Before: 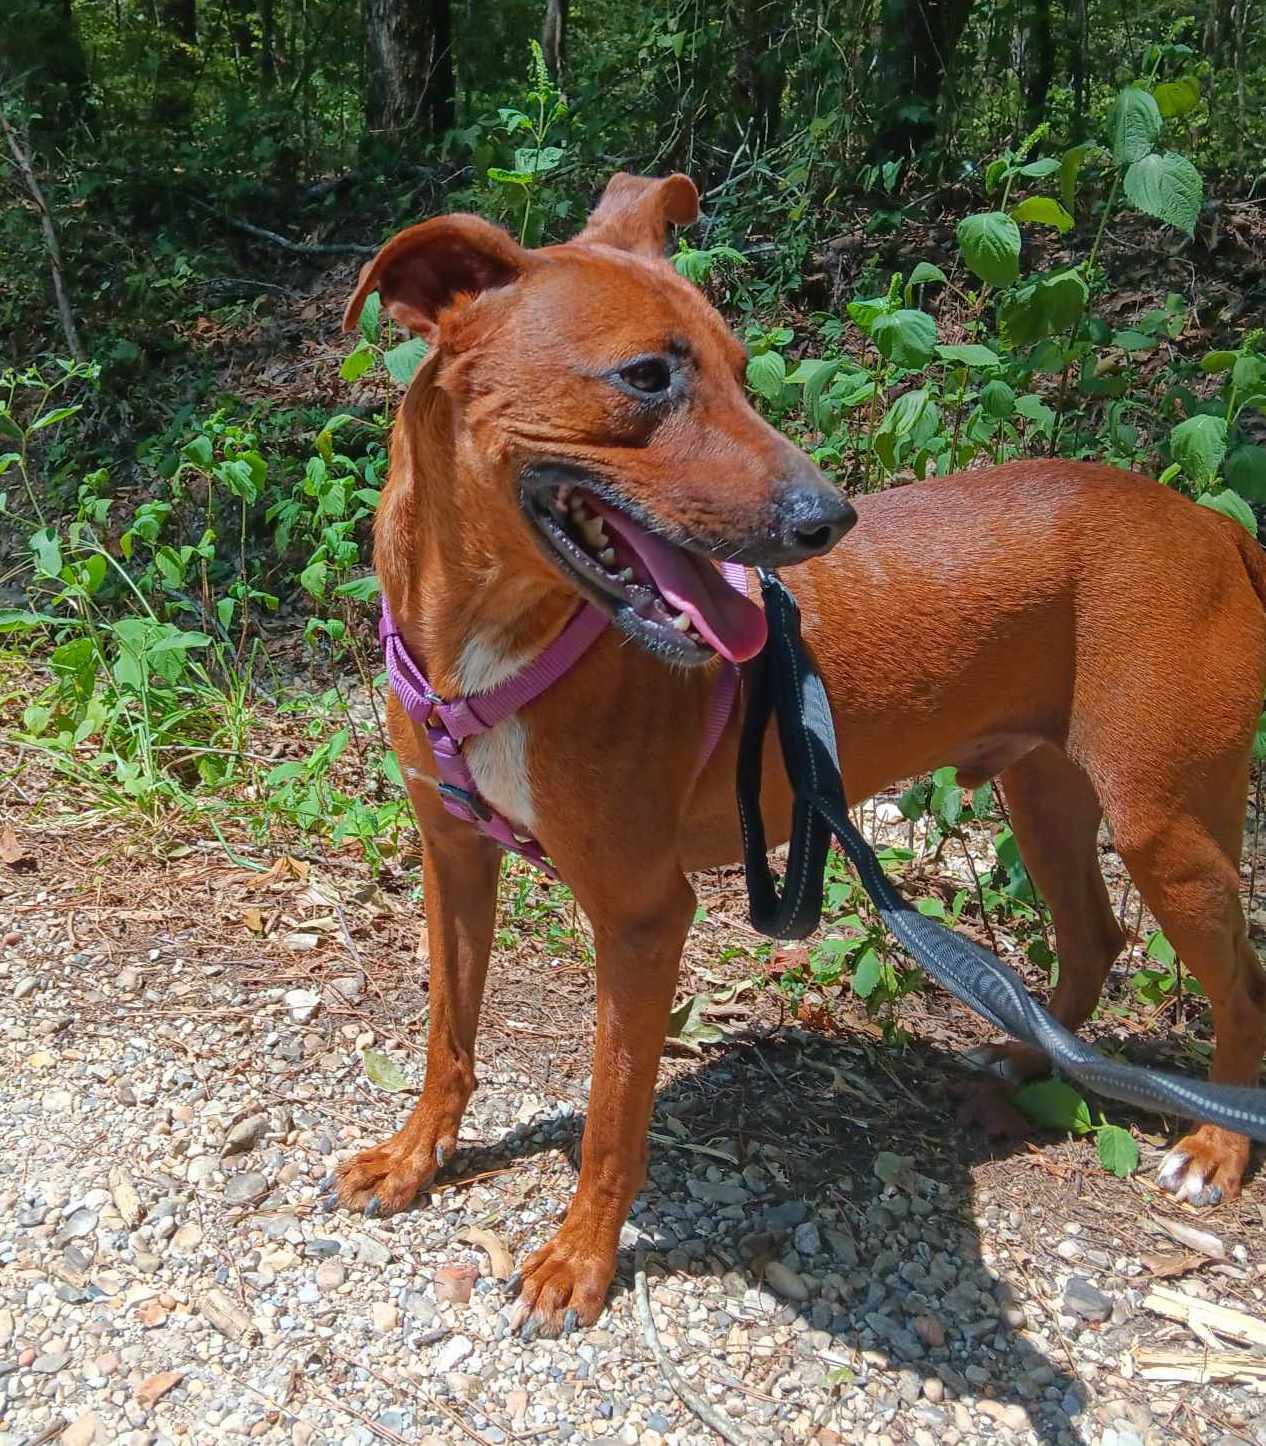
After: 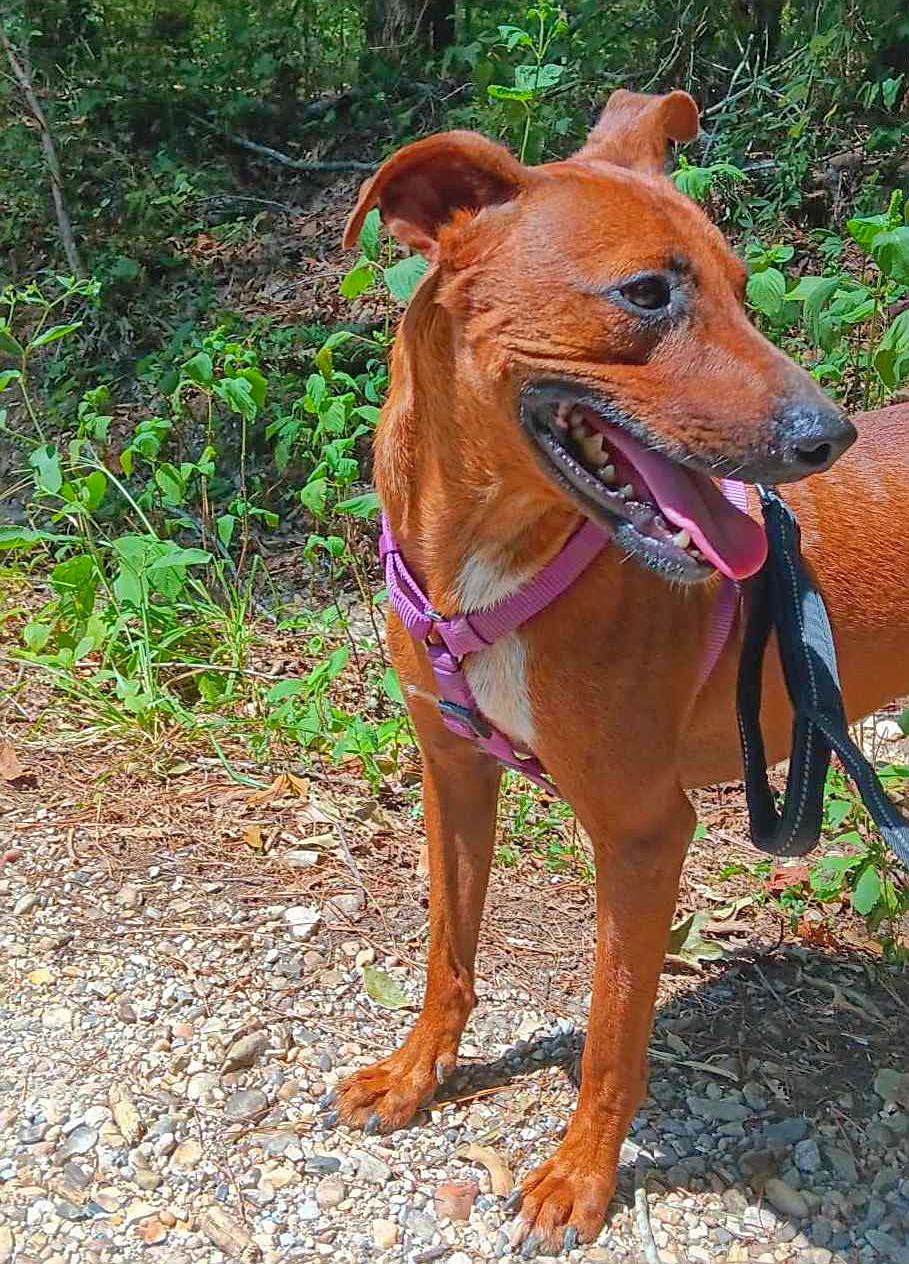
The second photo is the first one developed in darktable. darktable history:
sharpen: amount 0.478
crop: top 5.803%, right 27.864%, bottom 5.804%
shadows and highlights: on, module defaults
contrast brightness saturation: contrast 0.07, brightness 0.08, saturation 0.18
